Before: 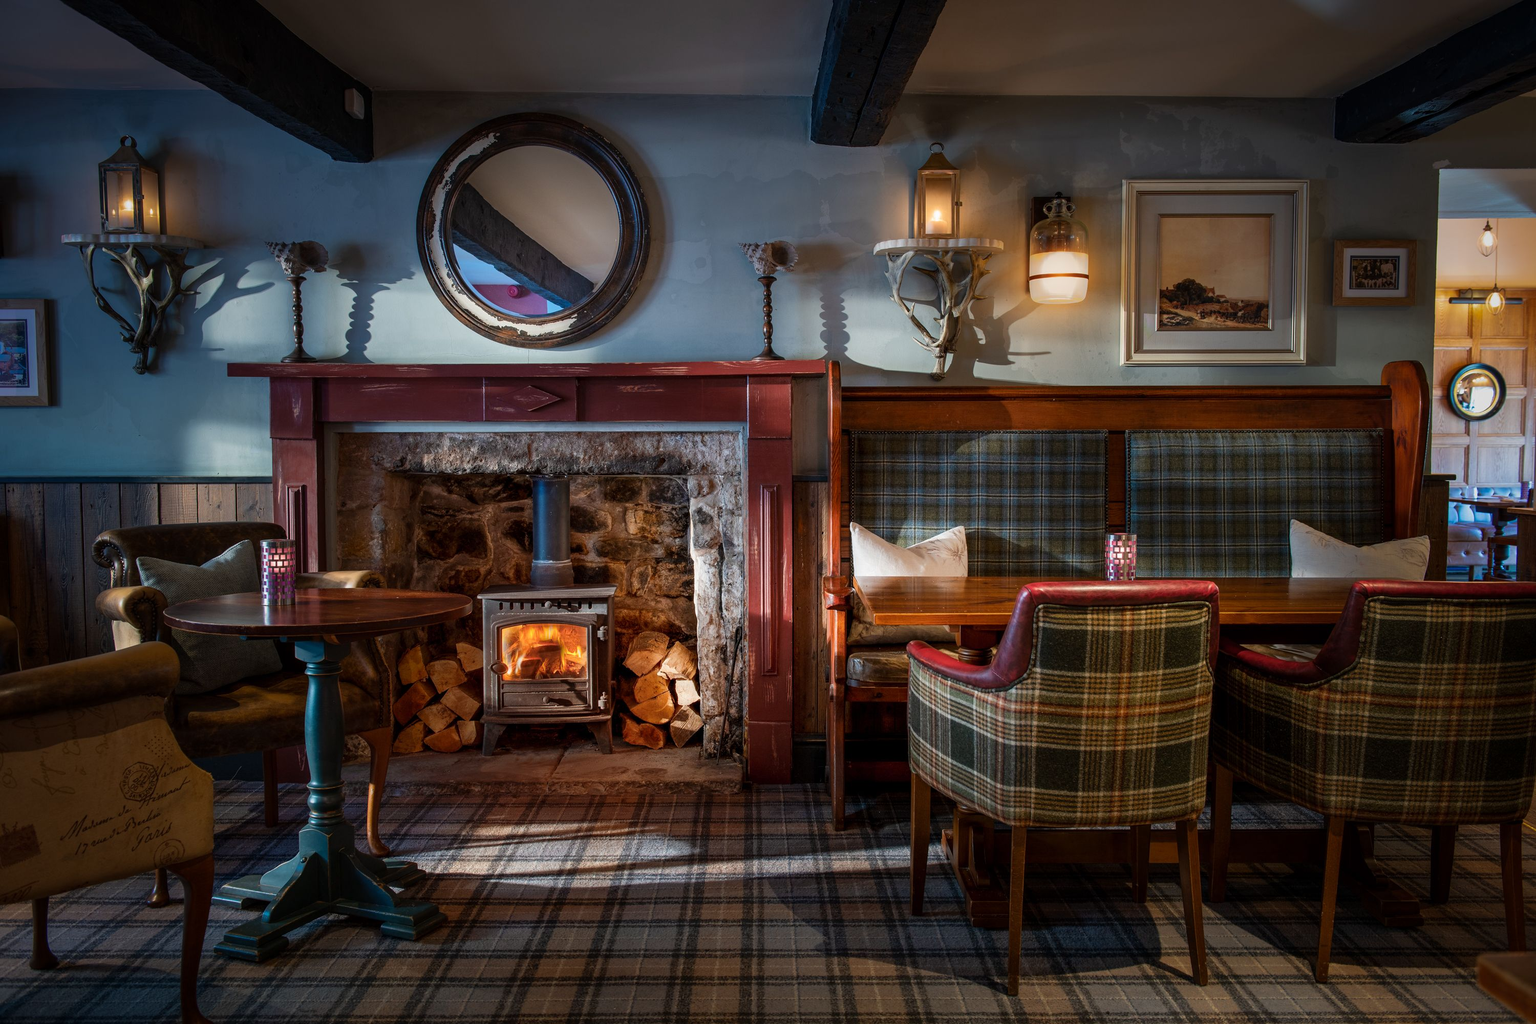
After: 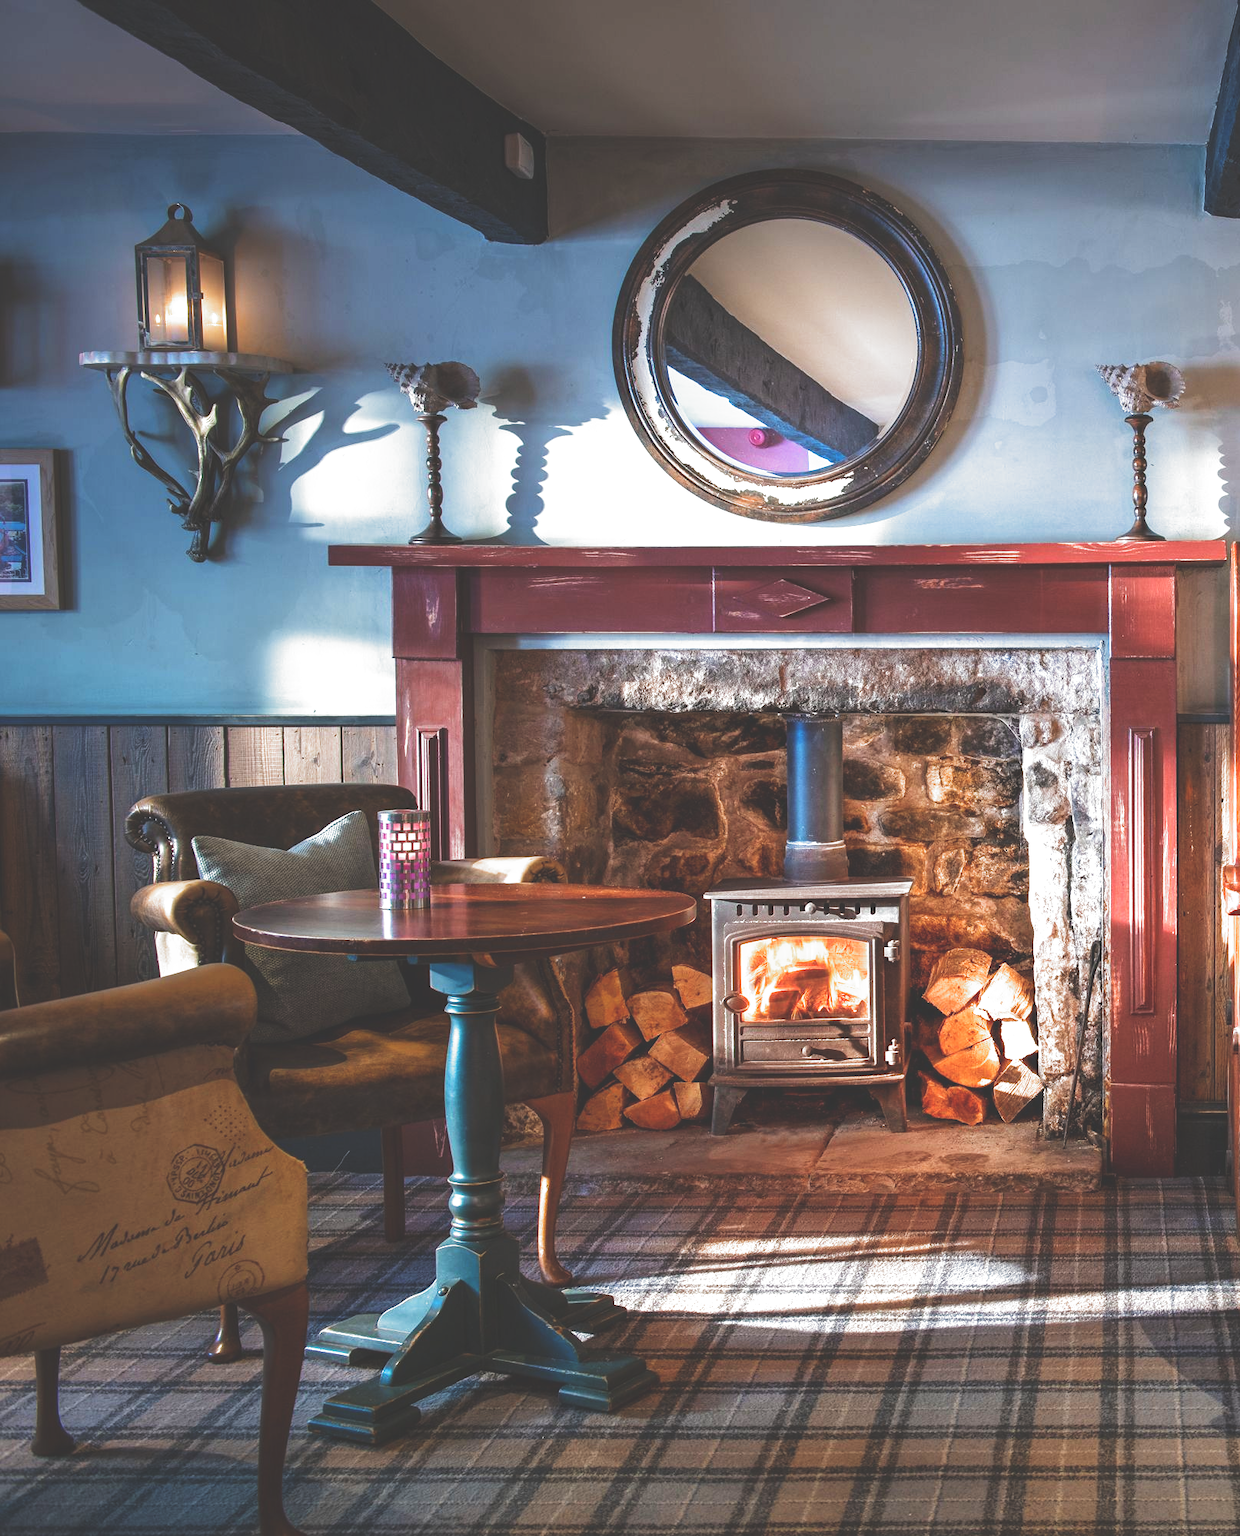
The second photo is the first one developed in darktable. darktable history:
crop: left 0.587%, right 45.588%, bottom 0.086%
exposure: black level correction -0.023, exposure 1.397 EV, compensate highlight preservation false
filmic rgb: black relative exposure -8.2 EV, white relative exposure 2.2 EV, threshold 3 EV, hardness 7.11, latitude 75%, contrast 1.325, highlights saturation mix -2%, shadows ↔ highlights balance 30%, preserve chrominance no, color science v5 (2021), contrast in shadows safe, contrast in highlights safe, enable highlight reconstruction true
